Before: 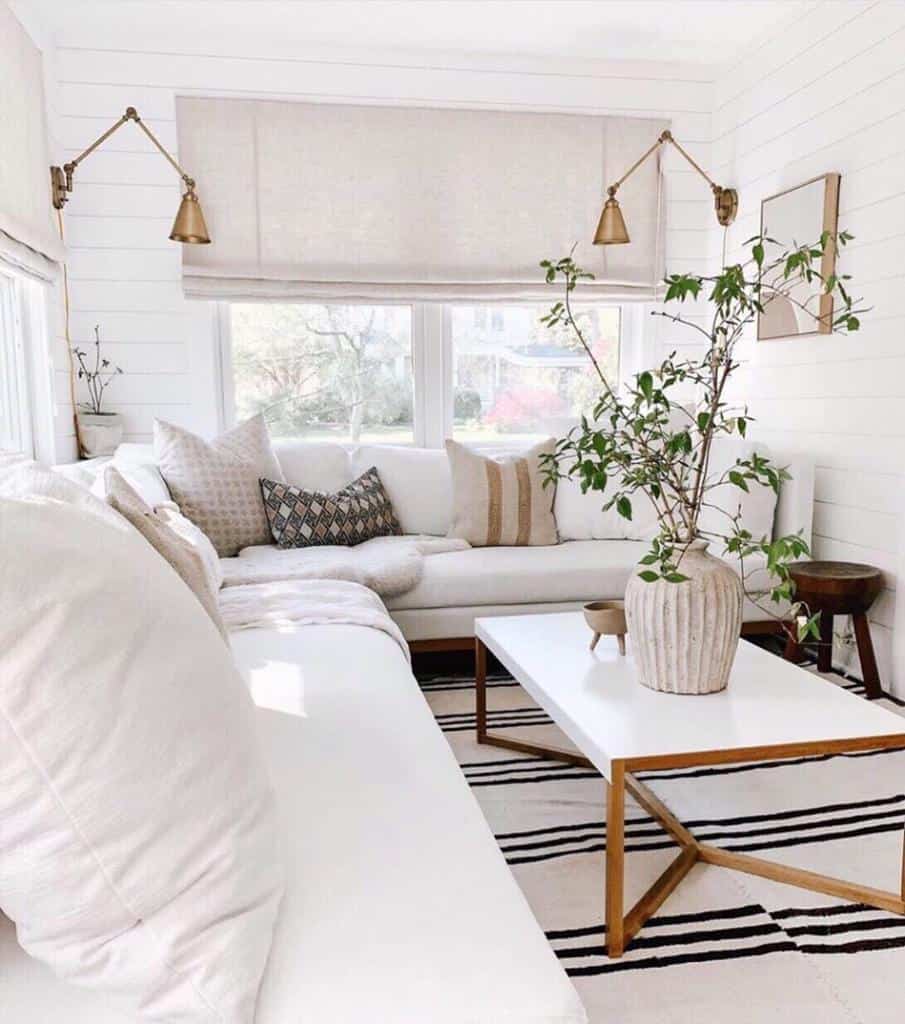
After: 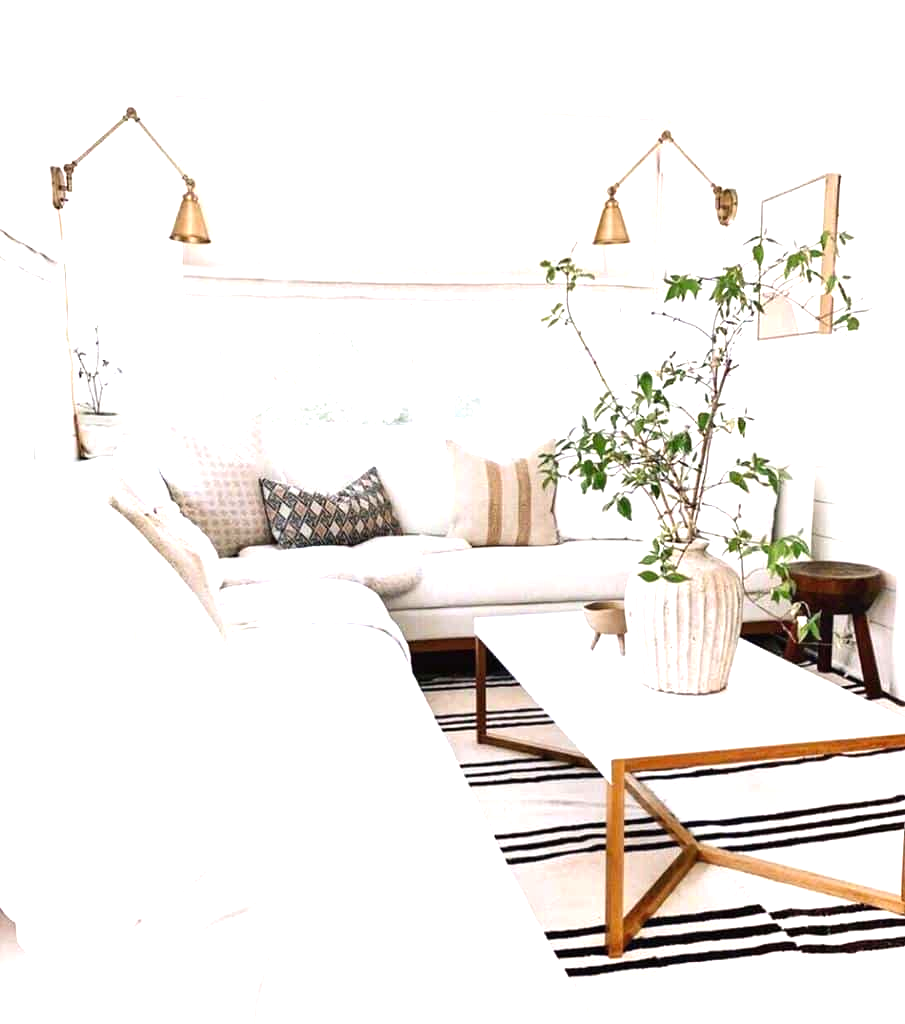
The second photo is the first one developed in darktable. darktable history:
levels: levels [0, 0.374, 0.749]
color balance: on, module defaults
